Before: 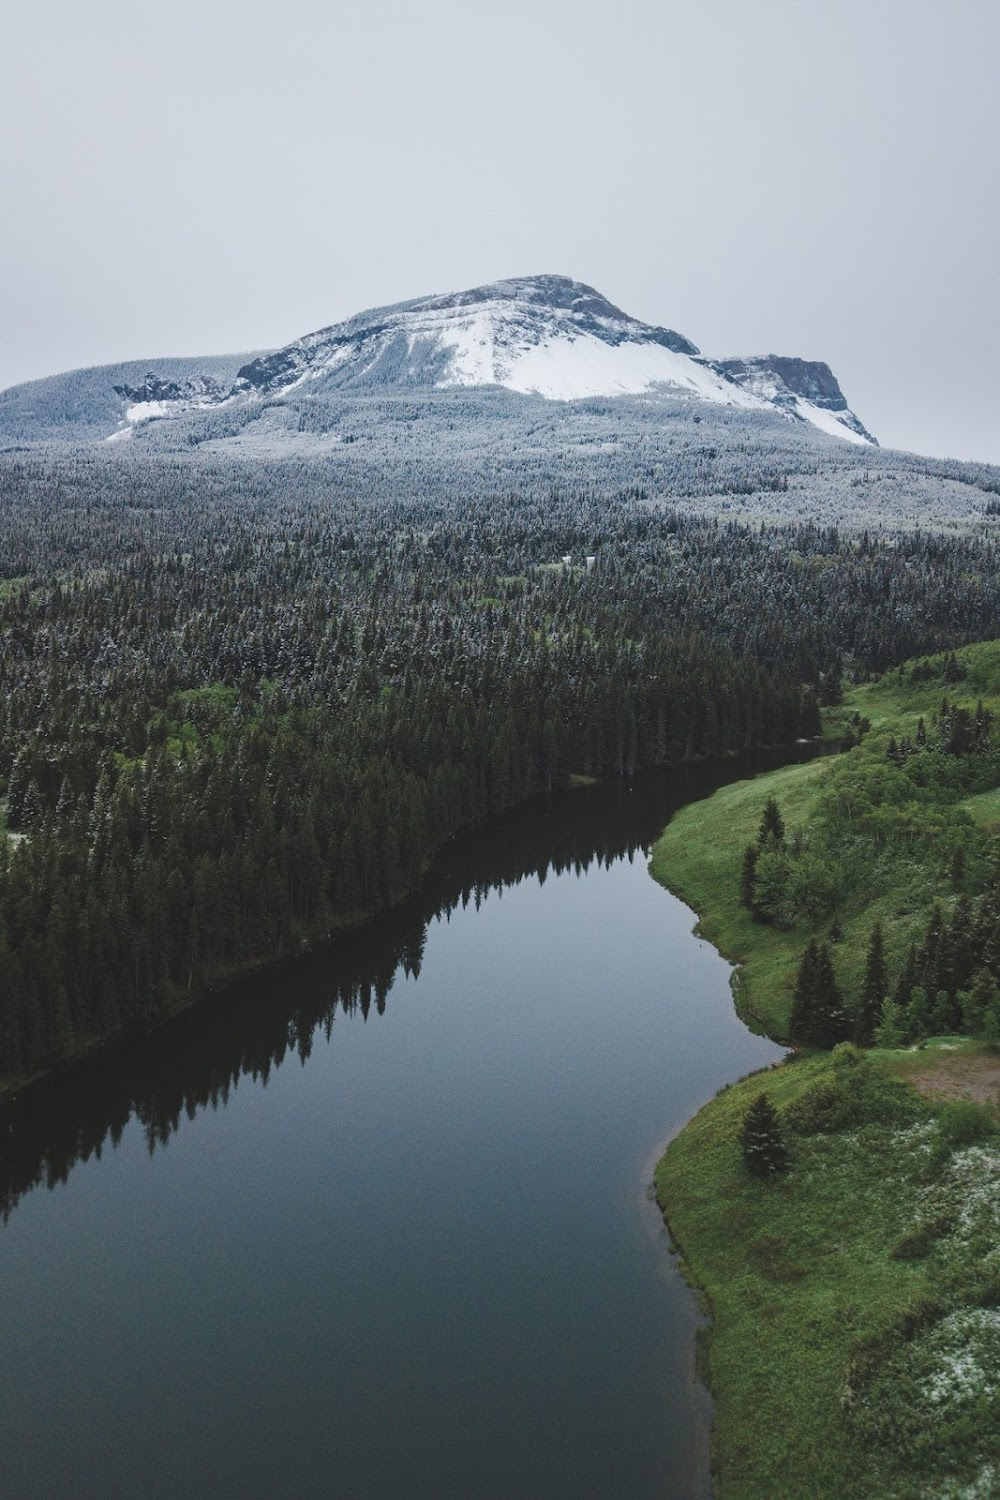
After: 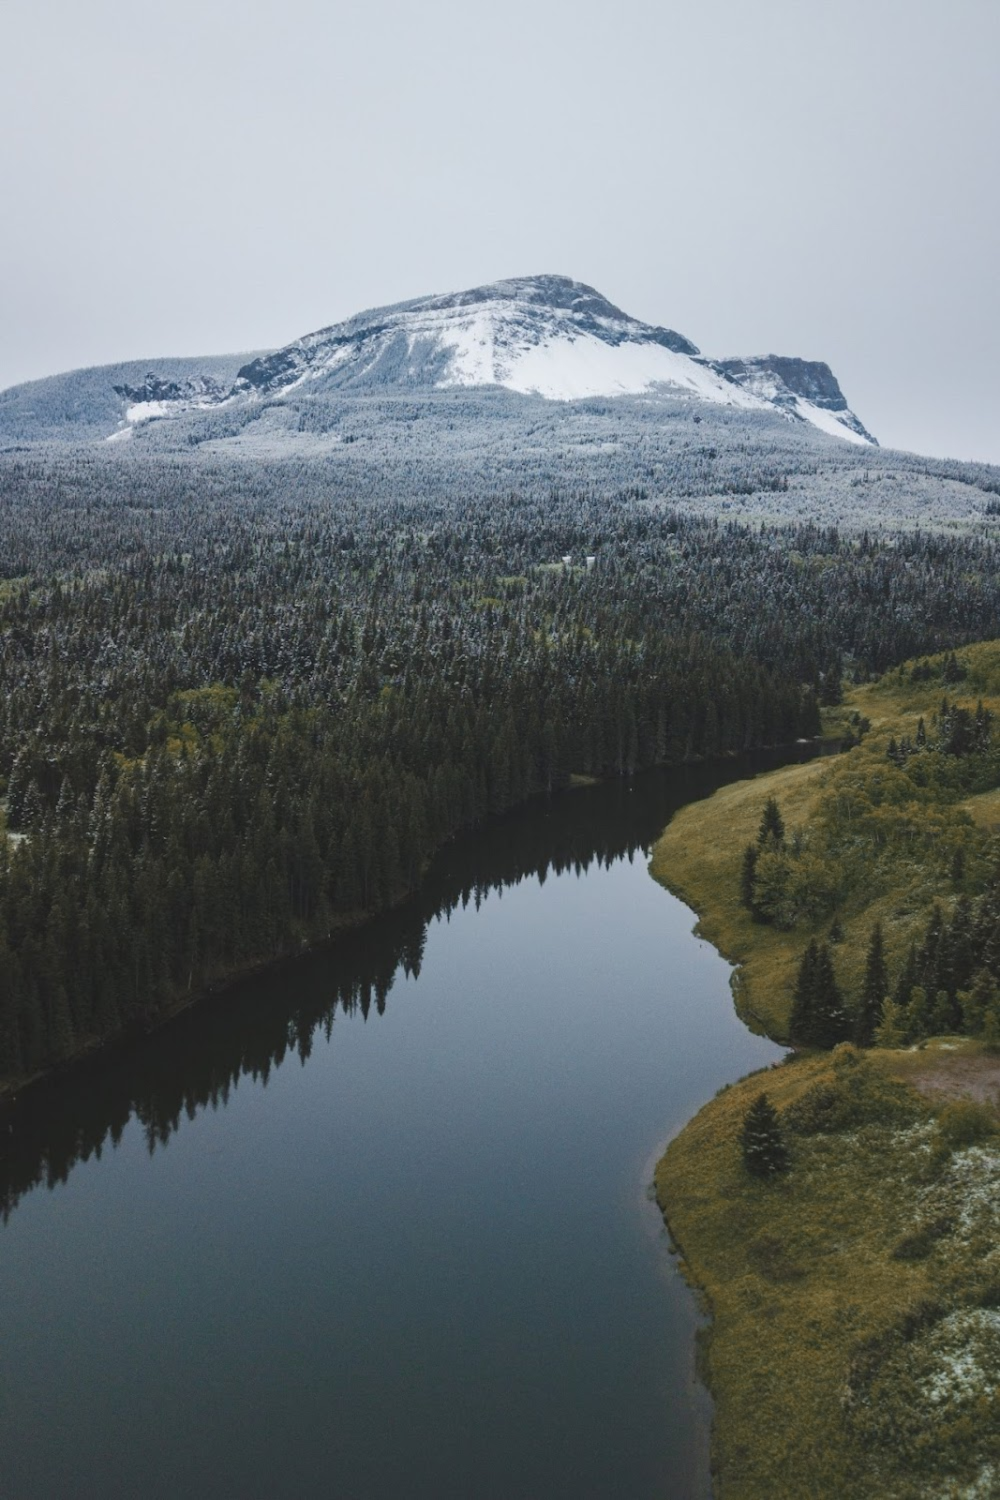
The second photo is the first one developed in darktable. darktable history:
lowpass: radius 0.5, unbound 0
color zones: curves: ch0 [(0.006, 0.385) (0.143, 0.563) (0.243, 0.321) (0.352, 0.464) (0.516, 0.456) (0.625, 0.5) (0.75, 0.5) (0.875, 0.5)]; ch1 [(0, 0.5) (0.134, 0.504) (0.246, 0.463) (0.421, 0.515) (0.5, 0.56) (0.625, 0.5) (0.75, 0.5) (0.875, 0.5)]; ch2 [(0, 0.5) (0.131, 0.426) (0.307, 0.289) (0.38, 0.188) (0.513, 0.216) (0.625, 0.548) (0.75, 0.468) (0.838, 0.396) (0.971, 0.311)]
